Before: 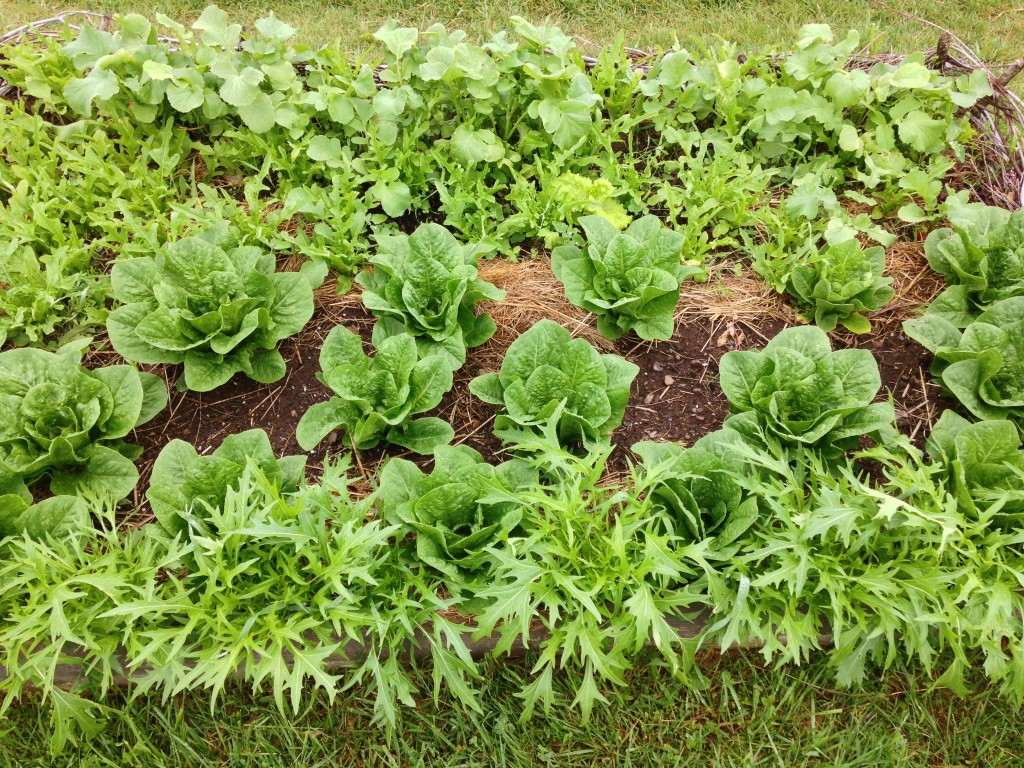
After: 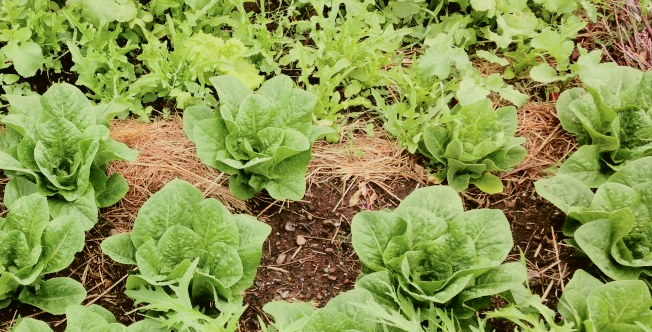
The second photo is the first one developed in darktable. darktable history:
crop: left 36.005%, top 18.293%, right 0.31%, bottom 38.444%
tone curve: curves: ch0 [(0, 0.021) (0.049, 0.044) (0.152, 0.14) (0.328, 0.377) (0.473, 0.543) (0.641, 0.705) (0.85, 0.894) (1, 0.969)]; ch1 [(0, 0) (0.302, 0.331) (0.427, 0.433) (0.472, 0.47) (0.502, 0.503) (0.527, 0.521) (0.564, 0.58) (0.614, 0.626) (0.677, 0.701) (0.859, 0.885) (1, 1)]; ch2 [(0, 0) (0.33, 0.301) (0.447, 0.44) (0.487, 0.496) (0.502, 0.516) (0.535, 0.563) (0.565, 0.593) (0.618, 0.628) (1, 1)], color space Lab, independent channels, preserve colors none
filmic rgb: black relative exposure -7.65 EV, white relative exposure 4.56 EV, hardness 3.61
